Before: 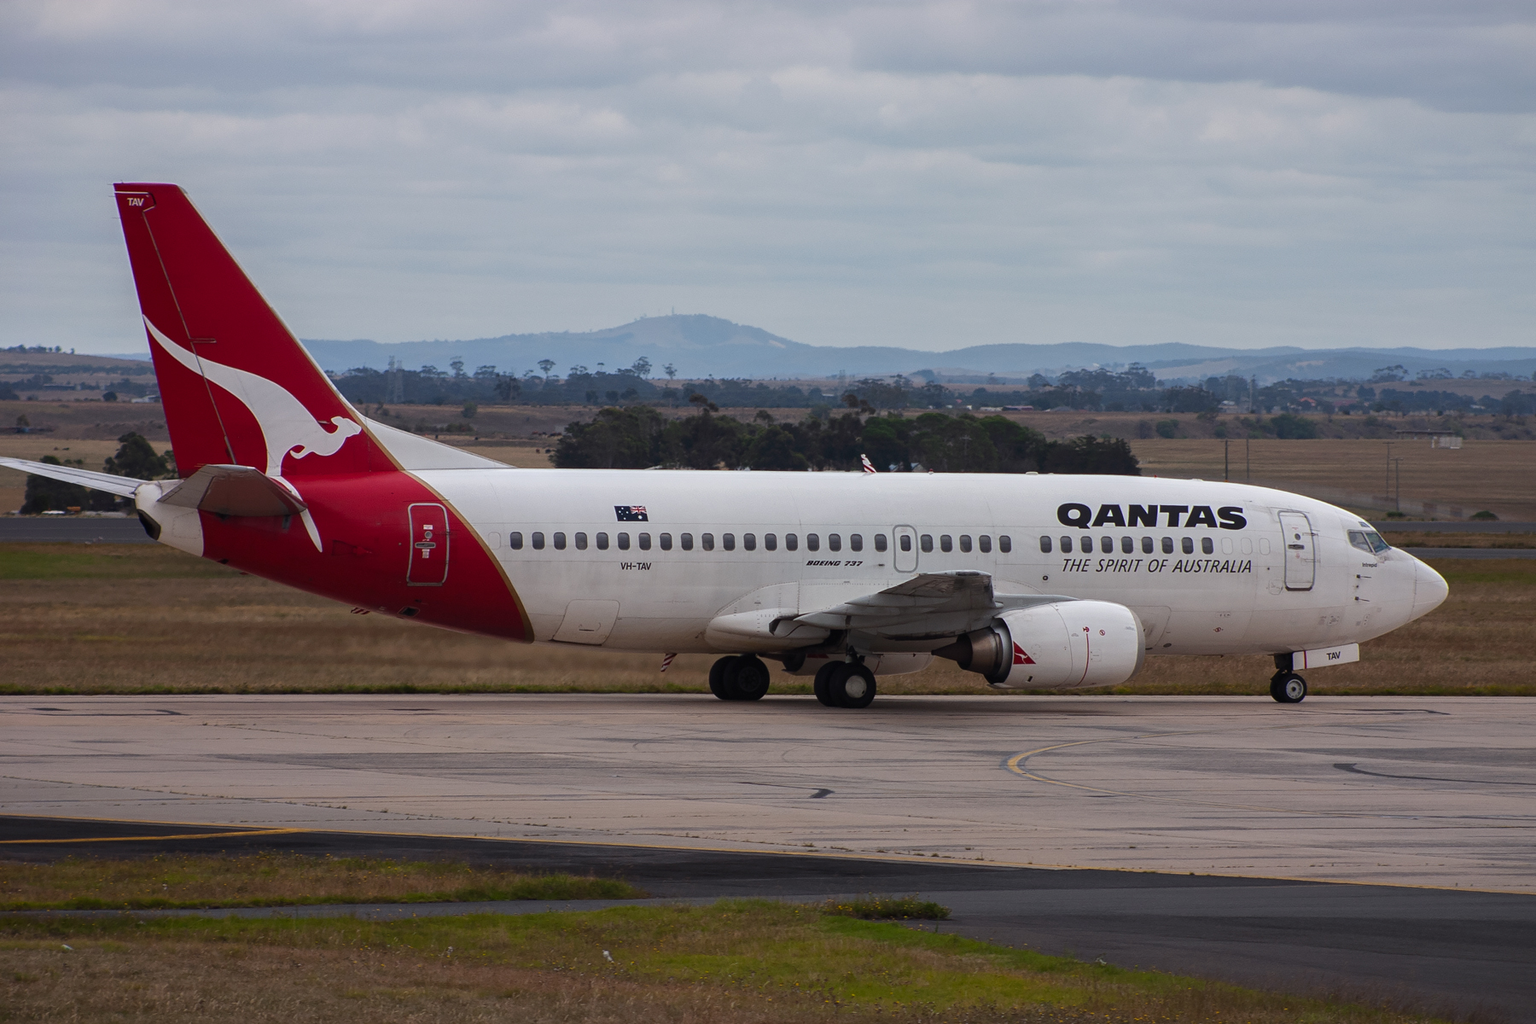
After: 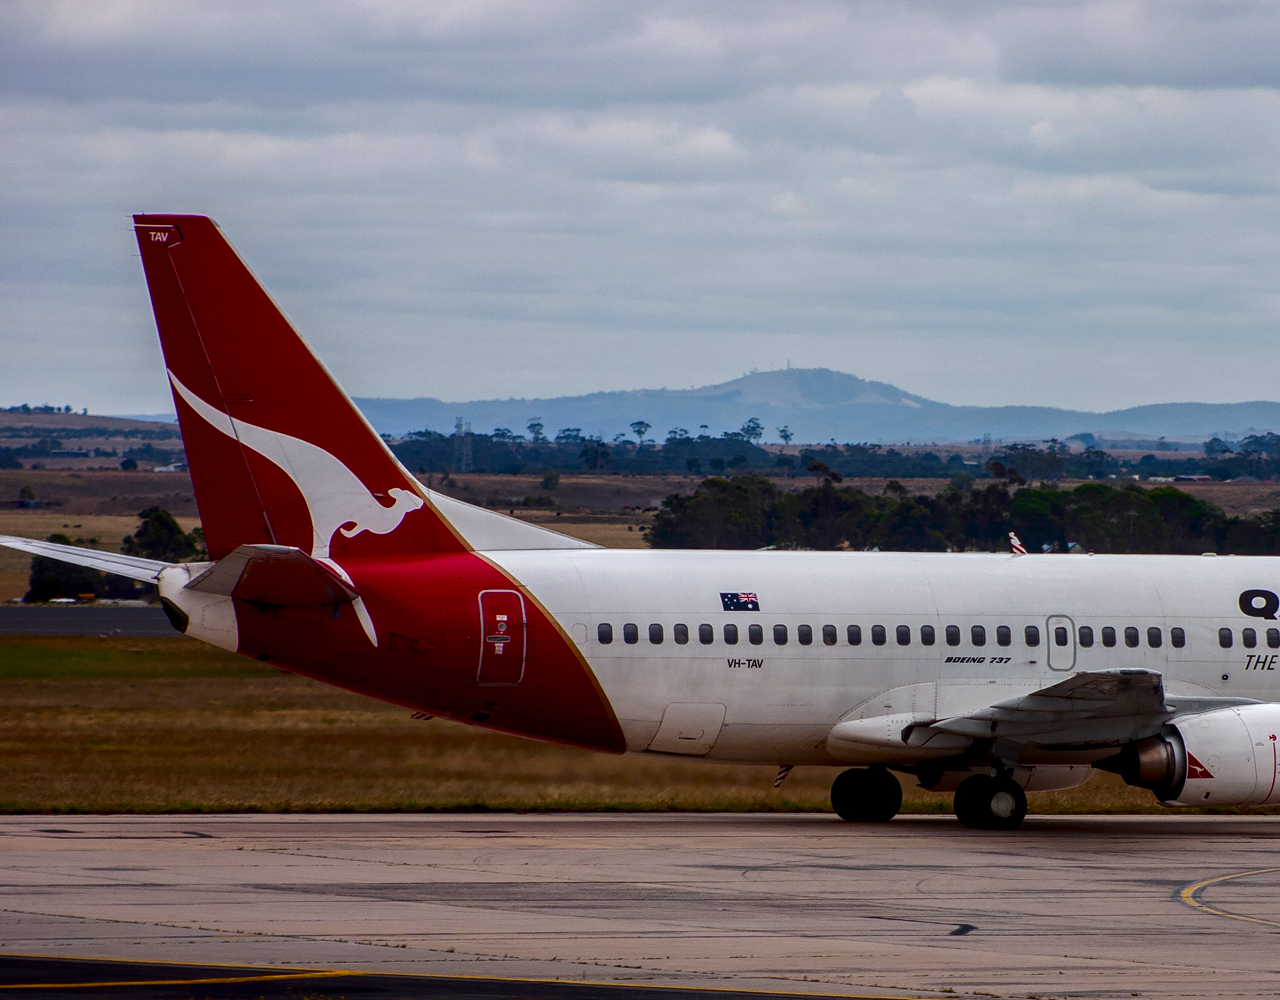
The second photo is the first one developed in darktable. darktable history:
crop: right 28.885%, bottom 16.626%
color balance rgb: global offset › luminance -0.51%, perceptual saturation grading › global saturation 27.53%, perceptual saturation grading › highlights -25%, perceptual saturation grading › shadows 25%, perceptual brilliance grading › highlights 6.62%, perceptual brilliance grading › mid-tones 17.07%, perceptual brilliance grading › shadows -5.23%
local contrast: on, module defaults
contrast brightness saturation: contrast 0.07, brightness -0.14, saturation 0.11
